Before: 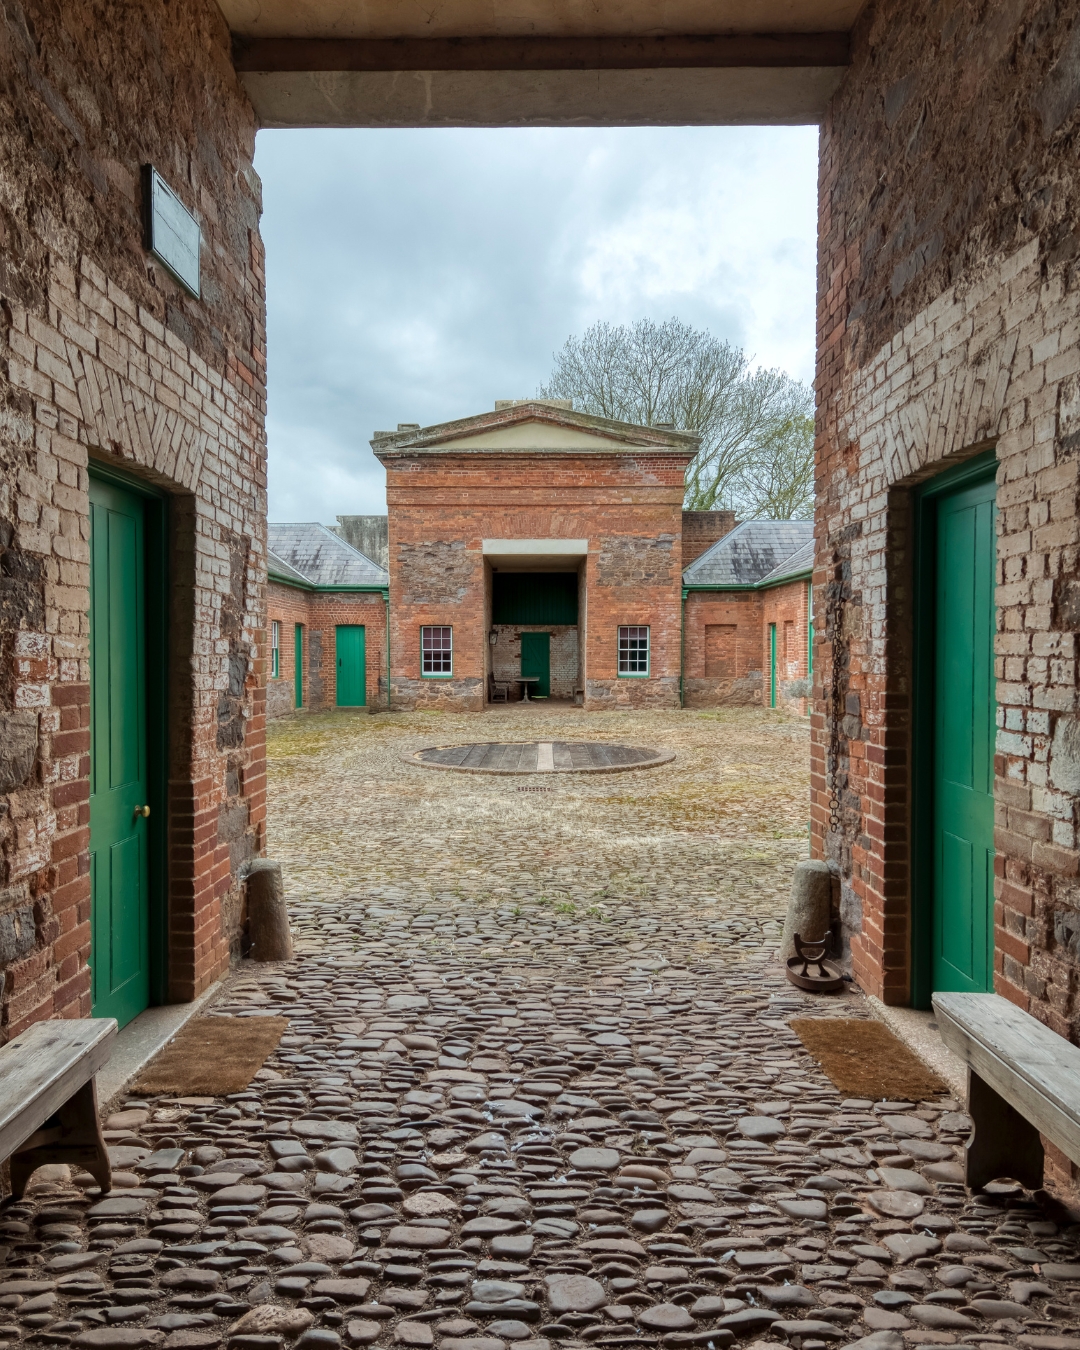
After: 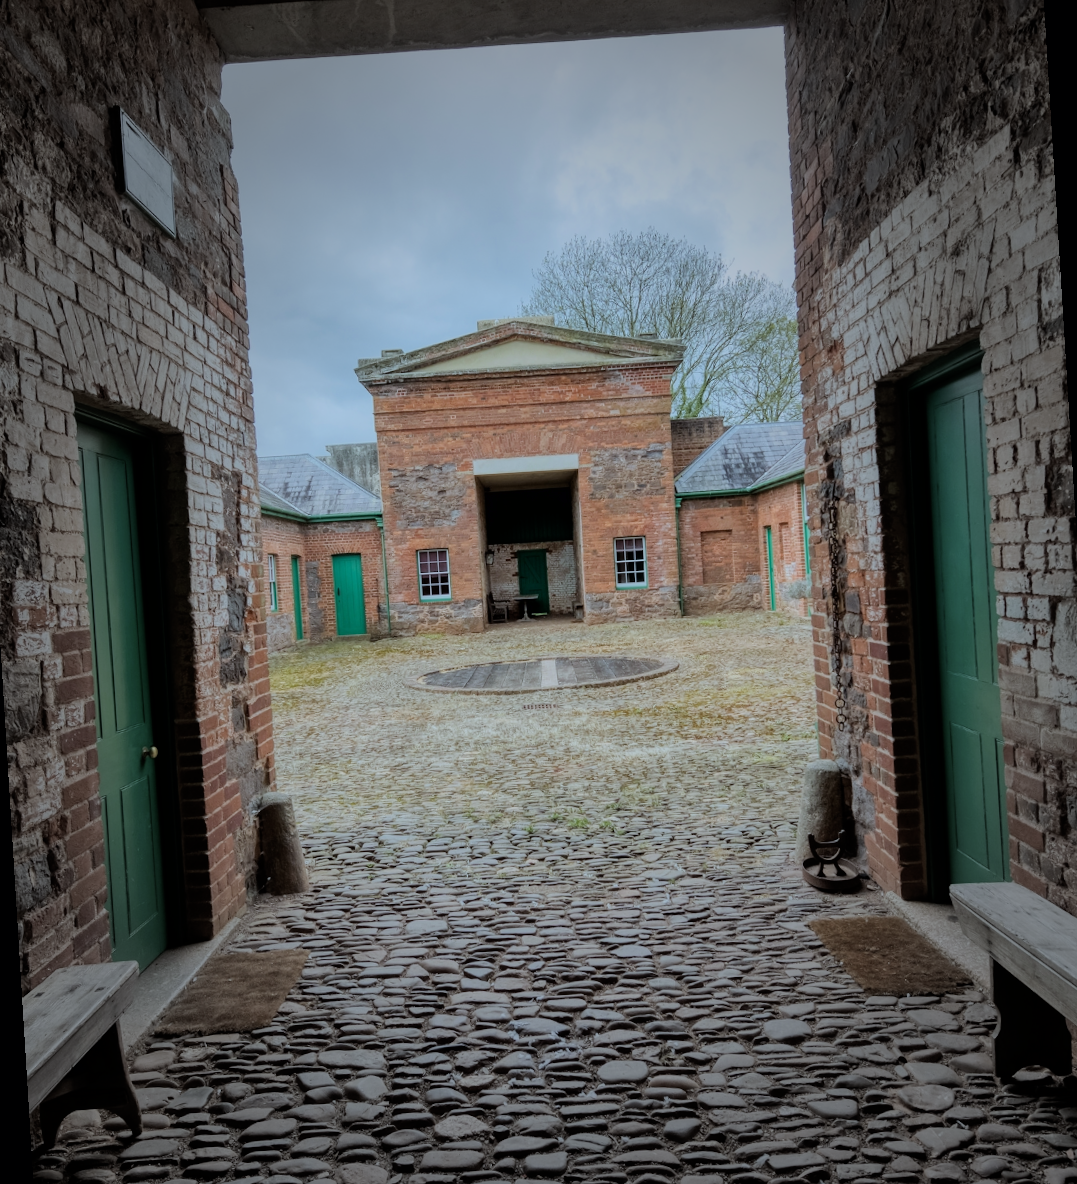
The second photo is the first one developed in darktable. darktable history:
filmic rgb: black relative exposure -7.15 EV, white relative exposure 5.36 EV, hardness 3.02, color science v6 (2022)
vignetting: fall-off start 48.41%, automatic ratio true, width/height ratio 1.29, unbound false
white balance: red 0.924, blue 1.095
rotate and perspective: rotation -3.52°, crop left 0.036, crop right 0.964, crop top 0.081, crop bottom 0.919
